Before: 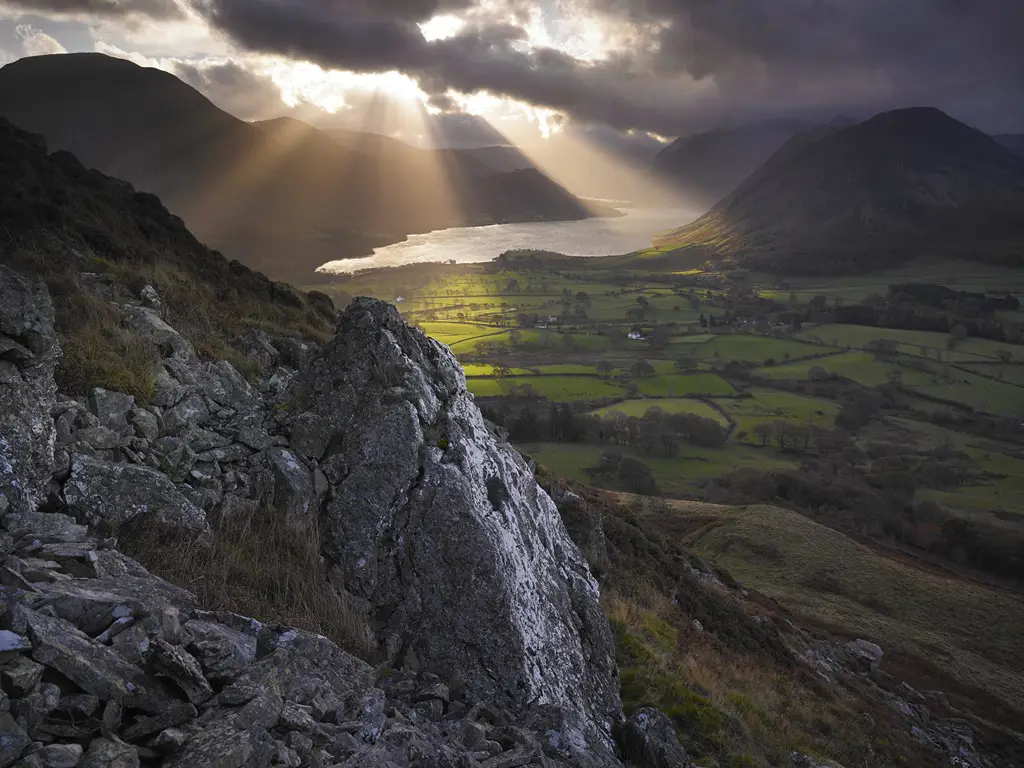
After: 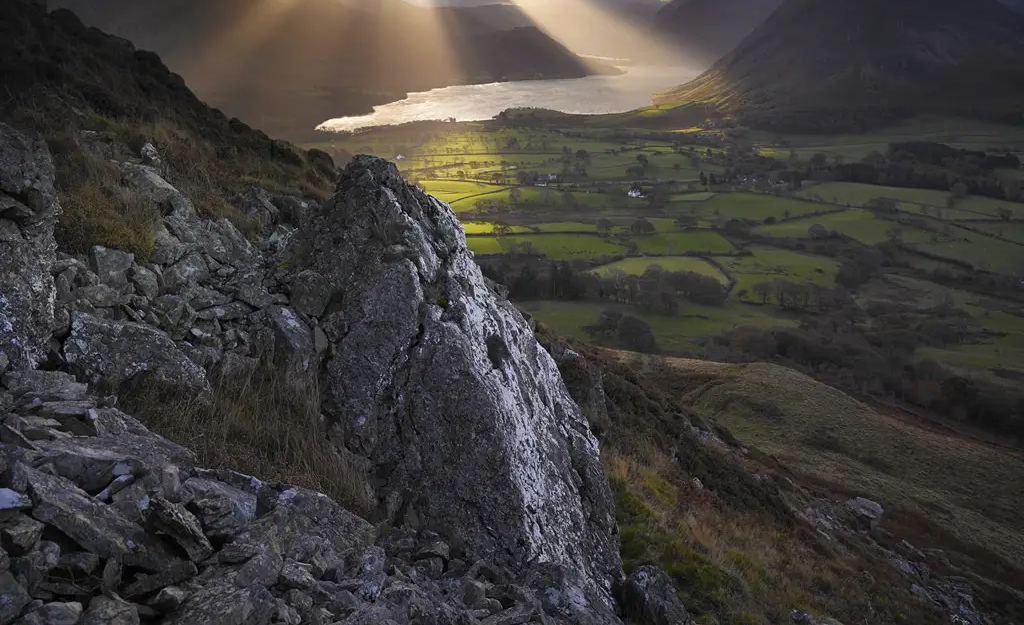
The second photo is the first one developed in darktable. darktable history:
crop and rotate: top 18.507%
contrast equalizer: octaves 7, y [[0.6 ×6], [0.55 ×6], [0 ×6], [0 ×6], [0 ×6]], mix 0.15
